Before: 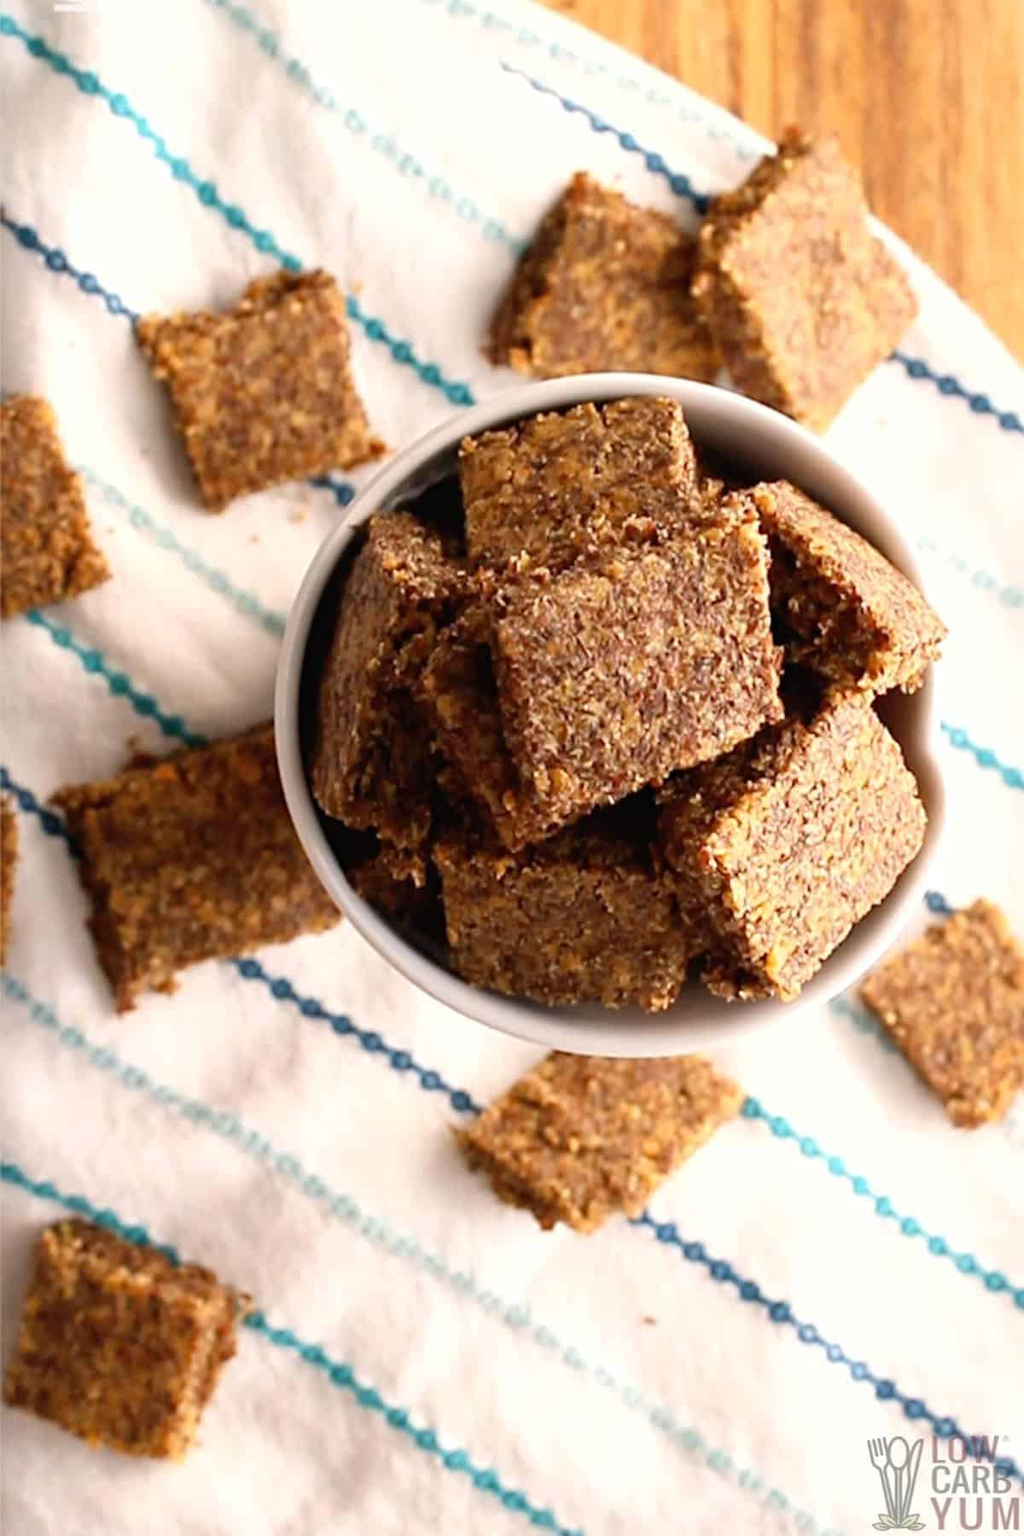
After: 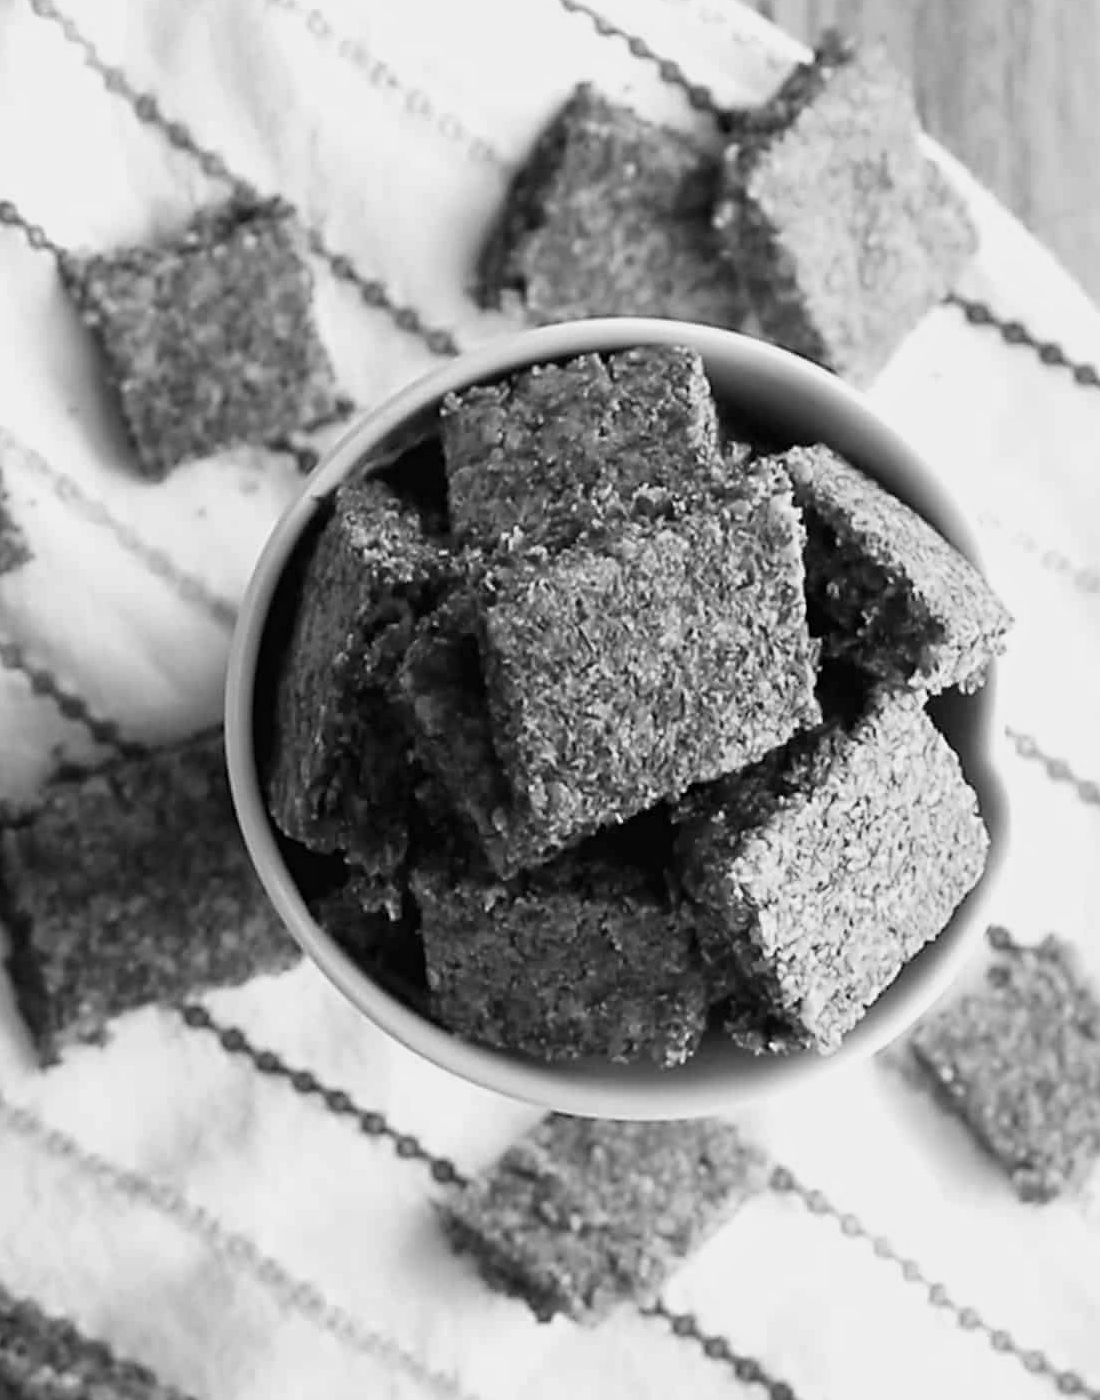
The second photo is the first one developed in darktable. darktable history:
monochrome: a -71.75, b 75.82
sharpen: radius 1.559, amount 0.373, threshold 1.271
crop: left 8.155%, top 6.611%, bottom 15.385%
